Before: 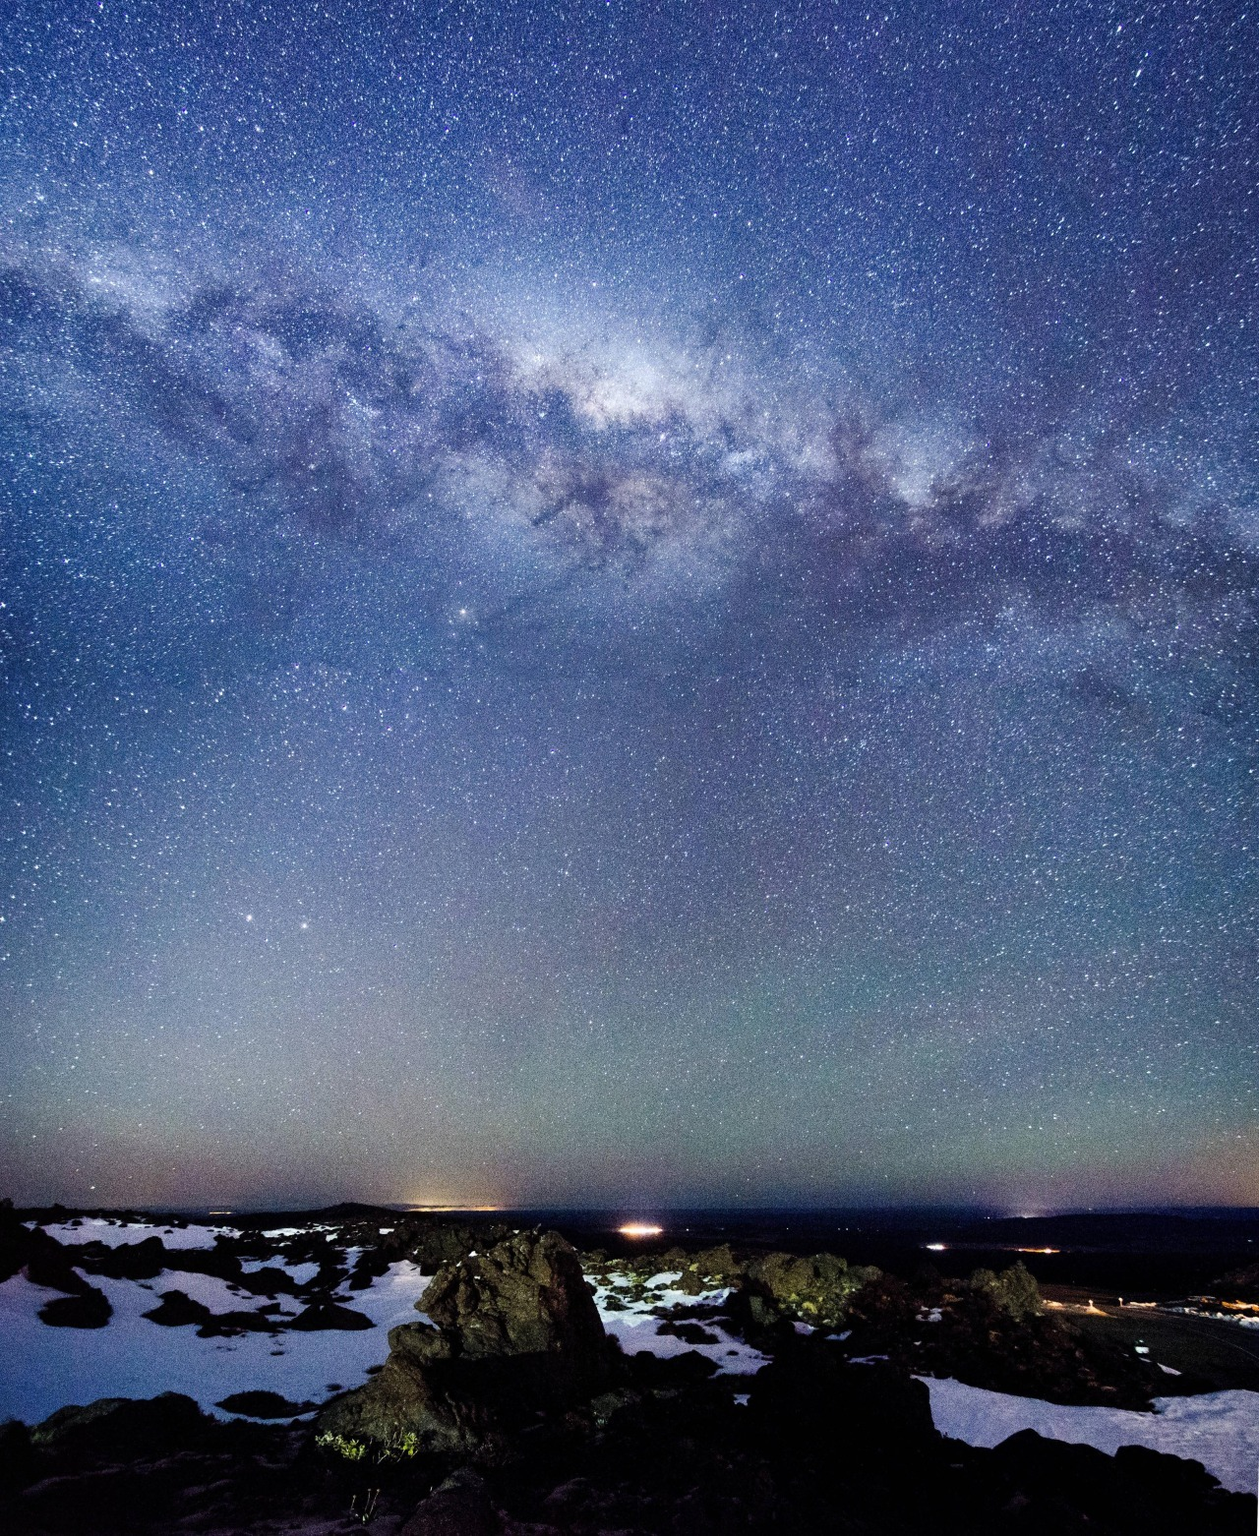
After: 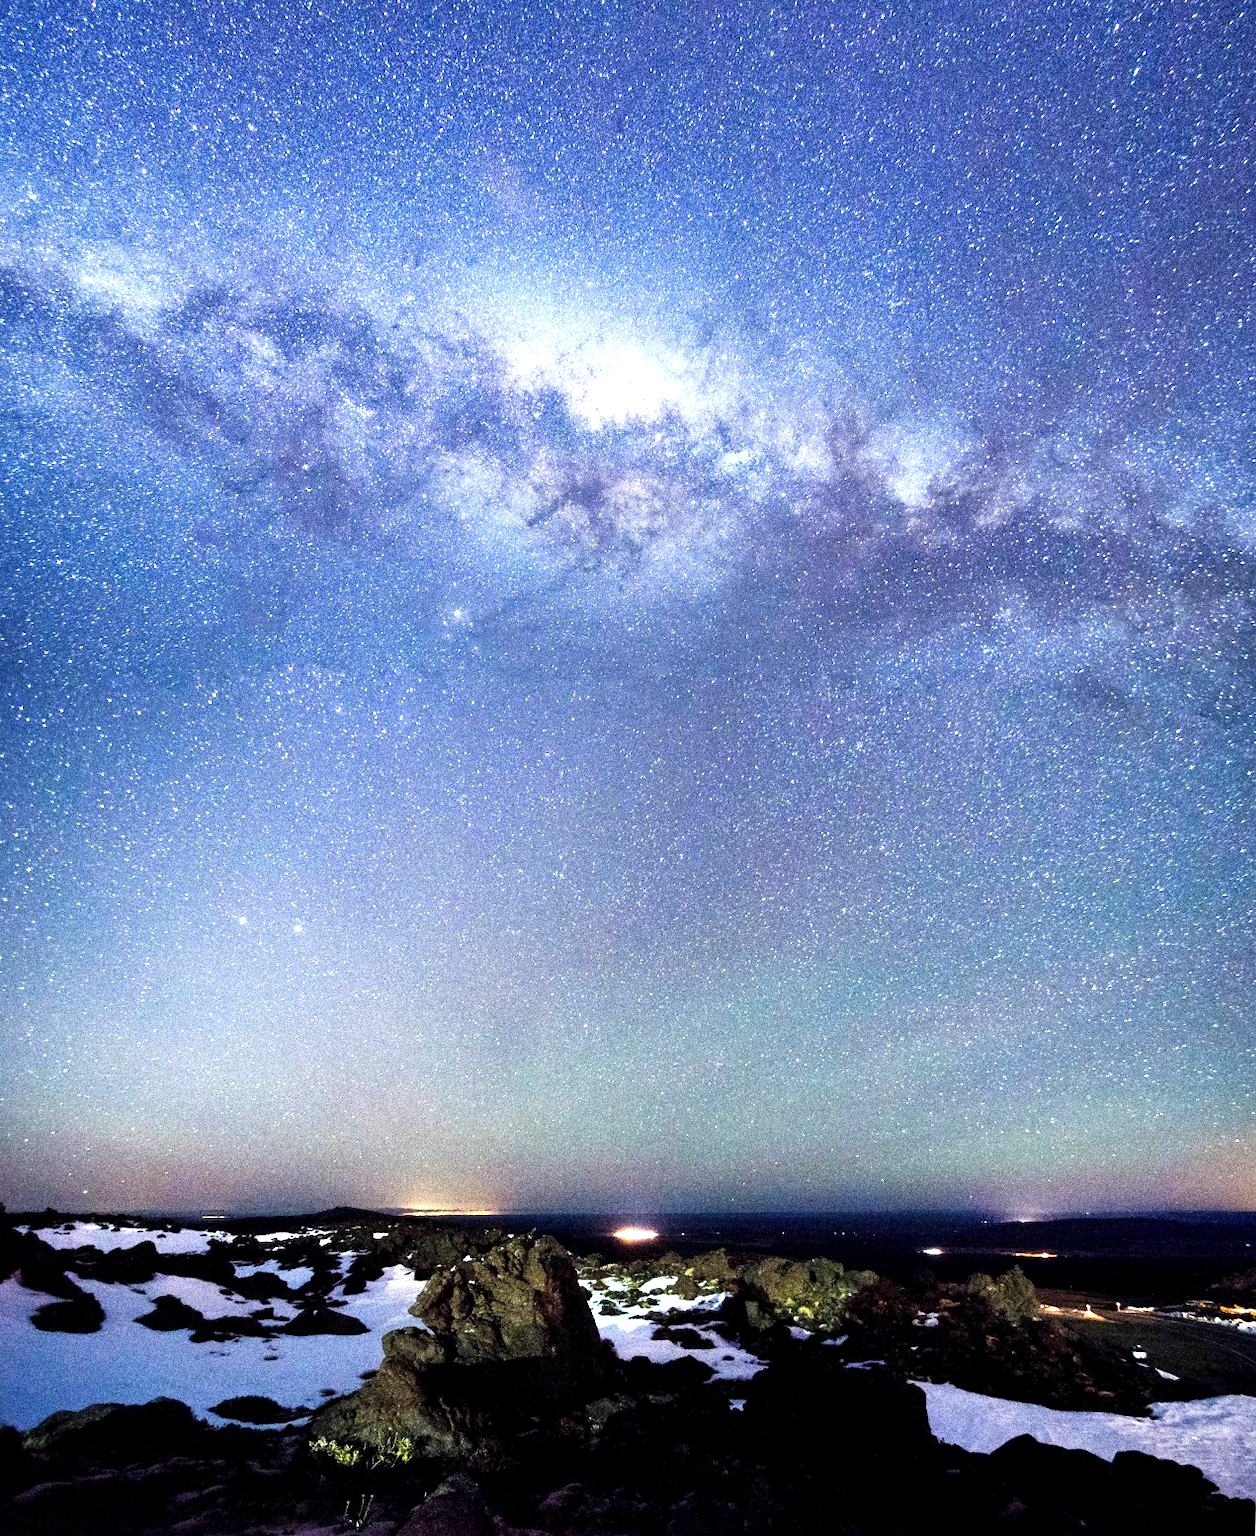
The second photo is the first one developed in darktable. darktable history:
exposure: black level correction 0.001, exposure 1.118 EV, compensate exposure bias true, compensate highlight preservation false
crop and rotate: left 0.697%, top 0.174%, bottom 0.285%
